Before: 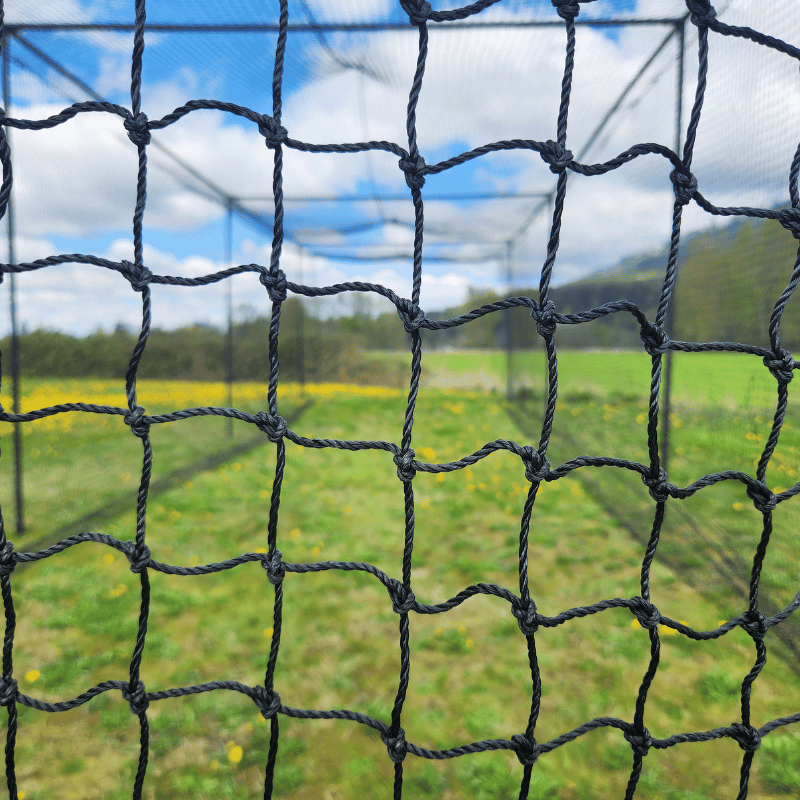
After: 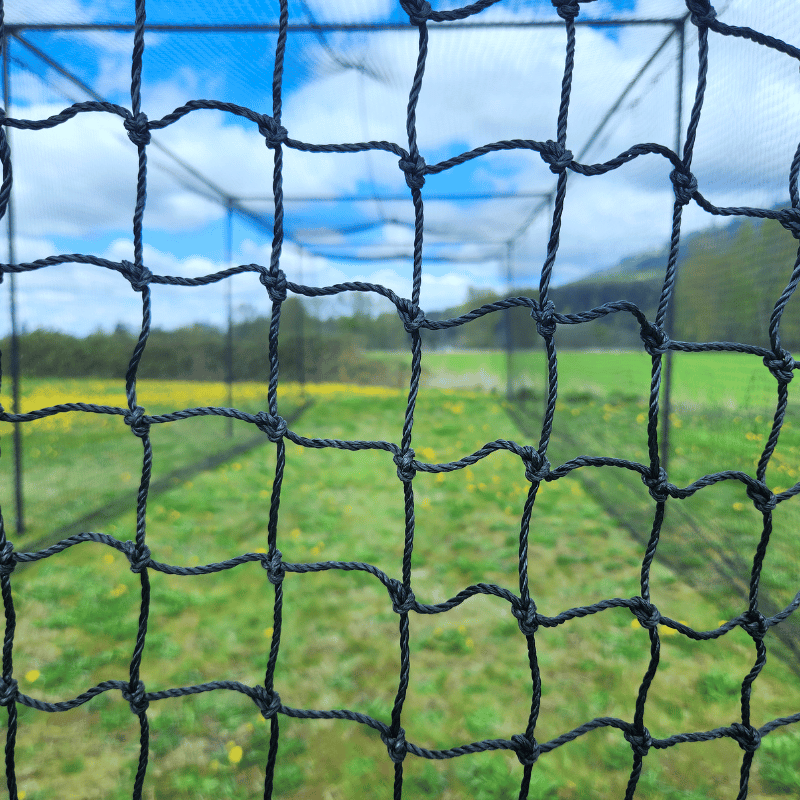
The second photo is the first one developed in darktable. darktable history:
color calibration: gray › normalize channels true, illuminant Planckian (black body), x 0.376, y 0.374, temperature 4114.23 K, gamut compression 0.019
